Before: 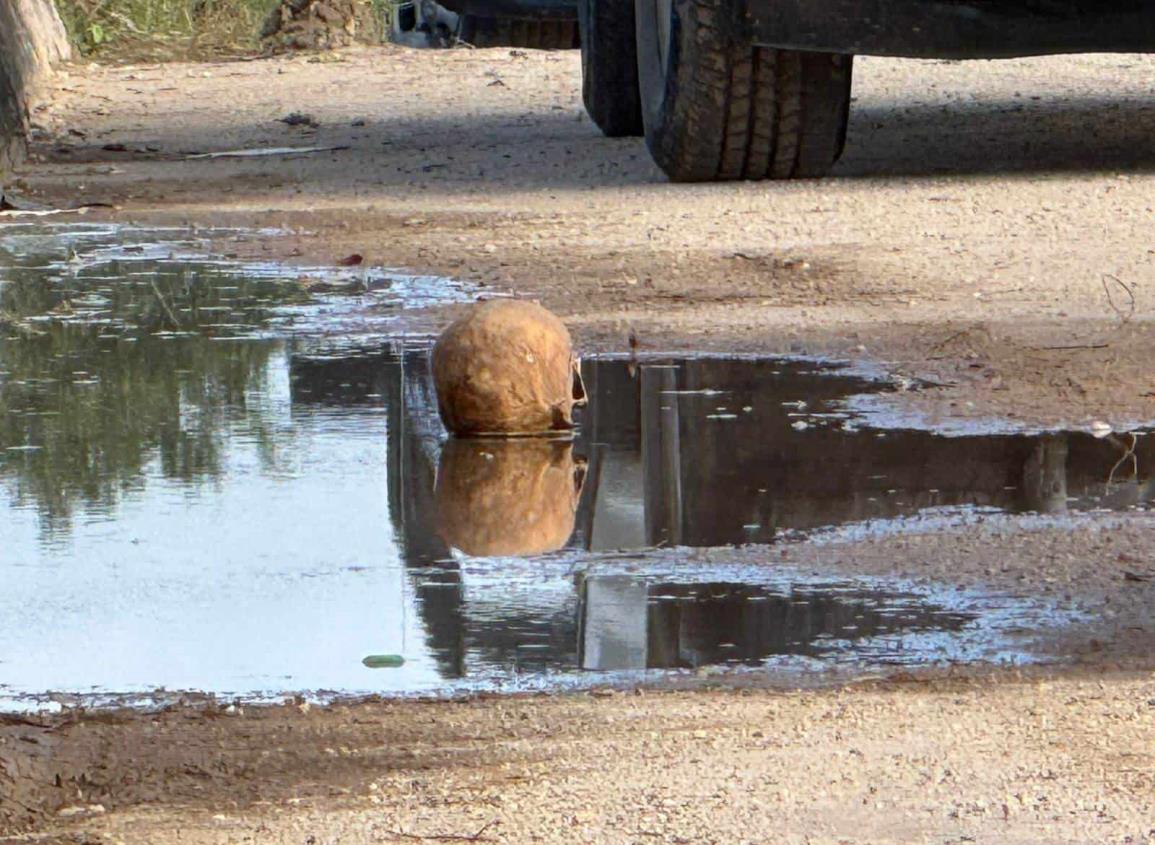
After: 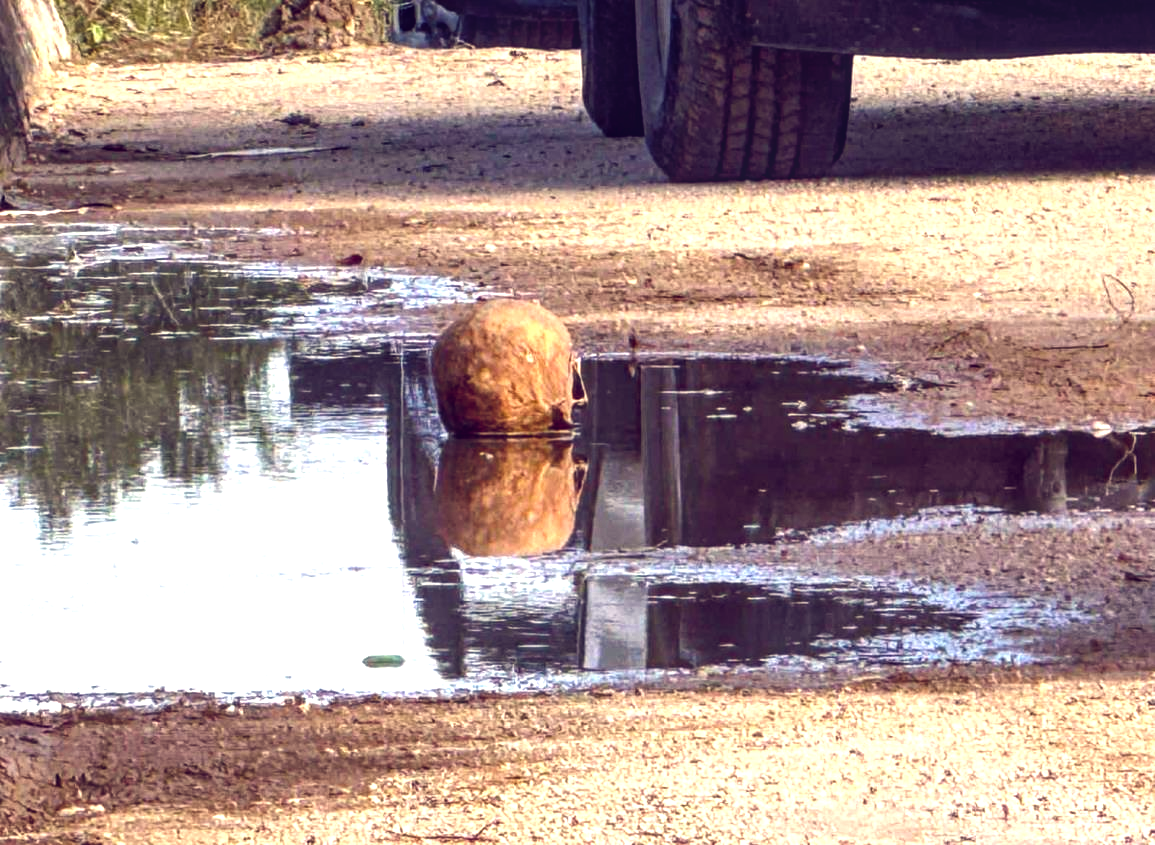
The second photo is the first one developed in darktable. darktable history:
color balance: lift [1.001, 0.997, 0.99, 1.01], gamma [1.007, 1, 0.975, 1.025], gain [1, 1.065, 1.052, 0.935], contrast 13.25%
local contrast: on, module defaults
color balance rgb: shadows lift › chroma 1%, shadows lift › hue 217.2°, power › hue 310.8°, highlights gain › chroma 1%, highlights gain › hue 54°, global offset › luminance 0.5%, global offset › hue 171.6°, perceptual saturation grading › global saturation 14.09%, perceptual saturation grading › highlights -25%, perceptual saturation grading › shadows 30%, perceptual brilliance grading › highlights 13.42%, perceptual brilliance grading › mid-tones 8.05%, perceptual brilliance grading › shadows -17.45%, global vibrance 25%
